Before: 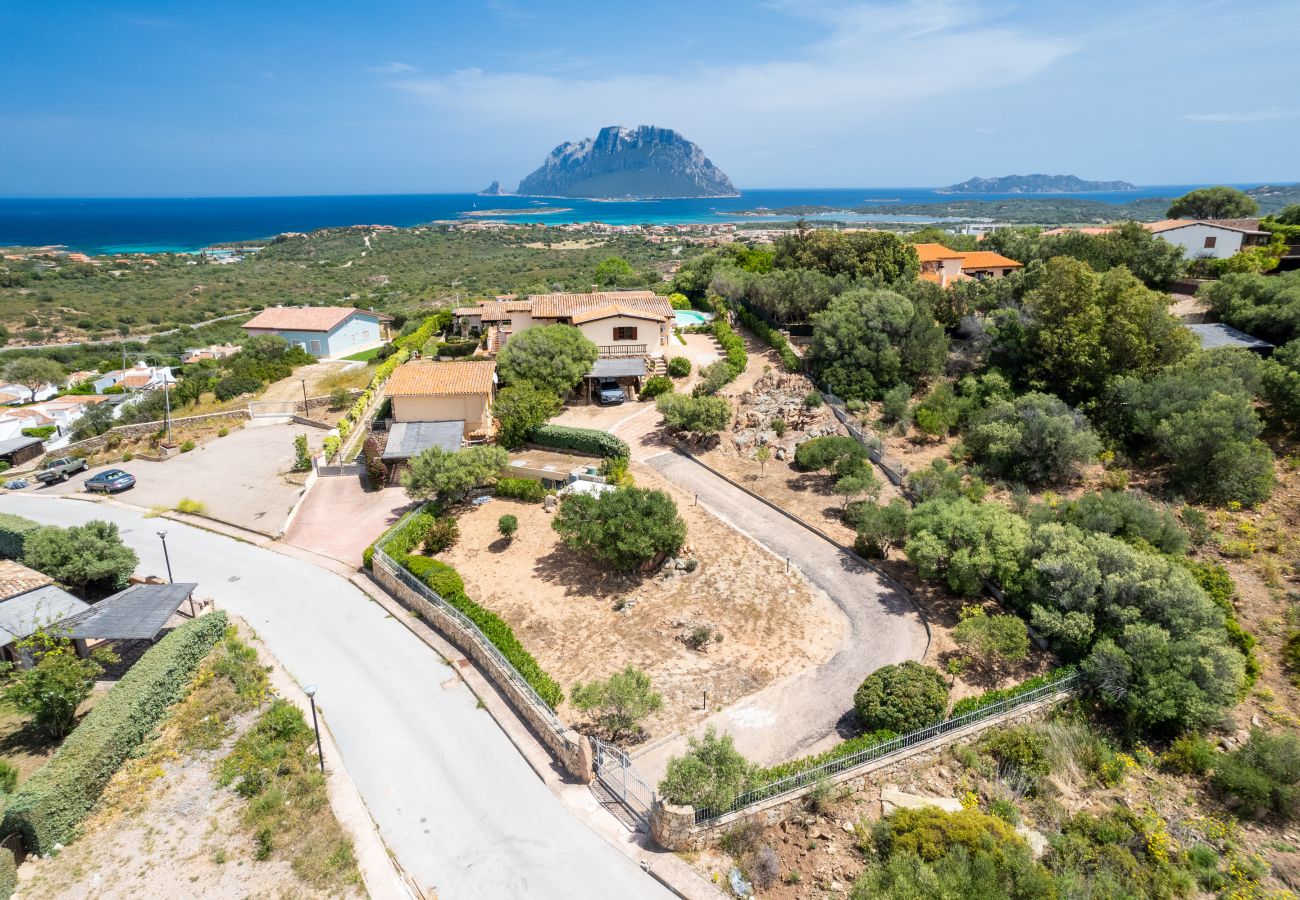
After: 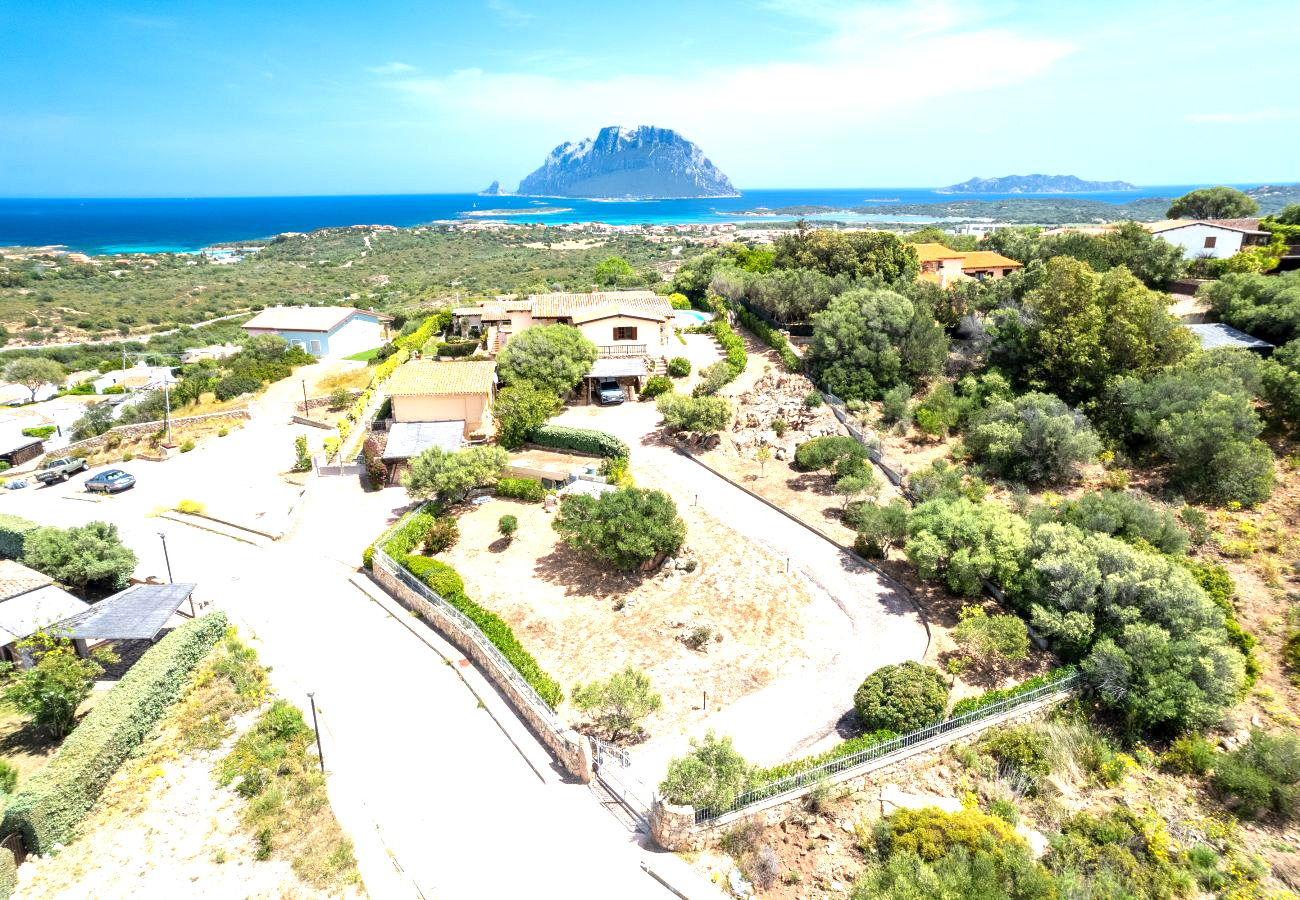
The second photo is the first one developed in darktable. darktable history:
tone equalizer: on, module defaults
exposure: black level correction 0.001, exposure 0.955 EV, compensate exposure bias true, compensate highlight preservation false
